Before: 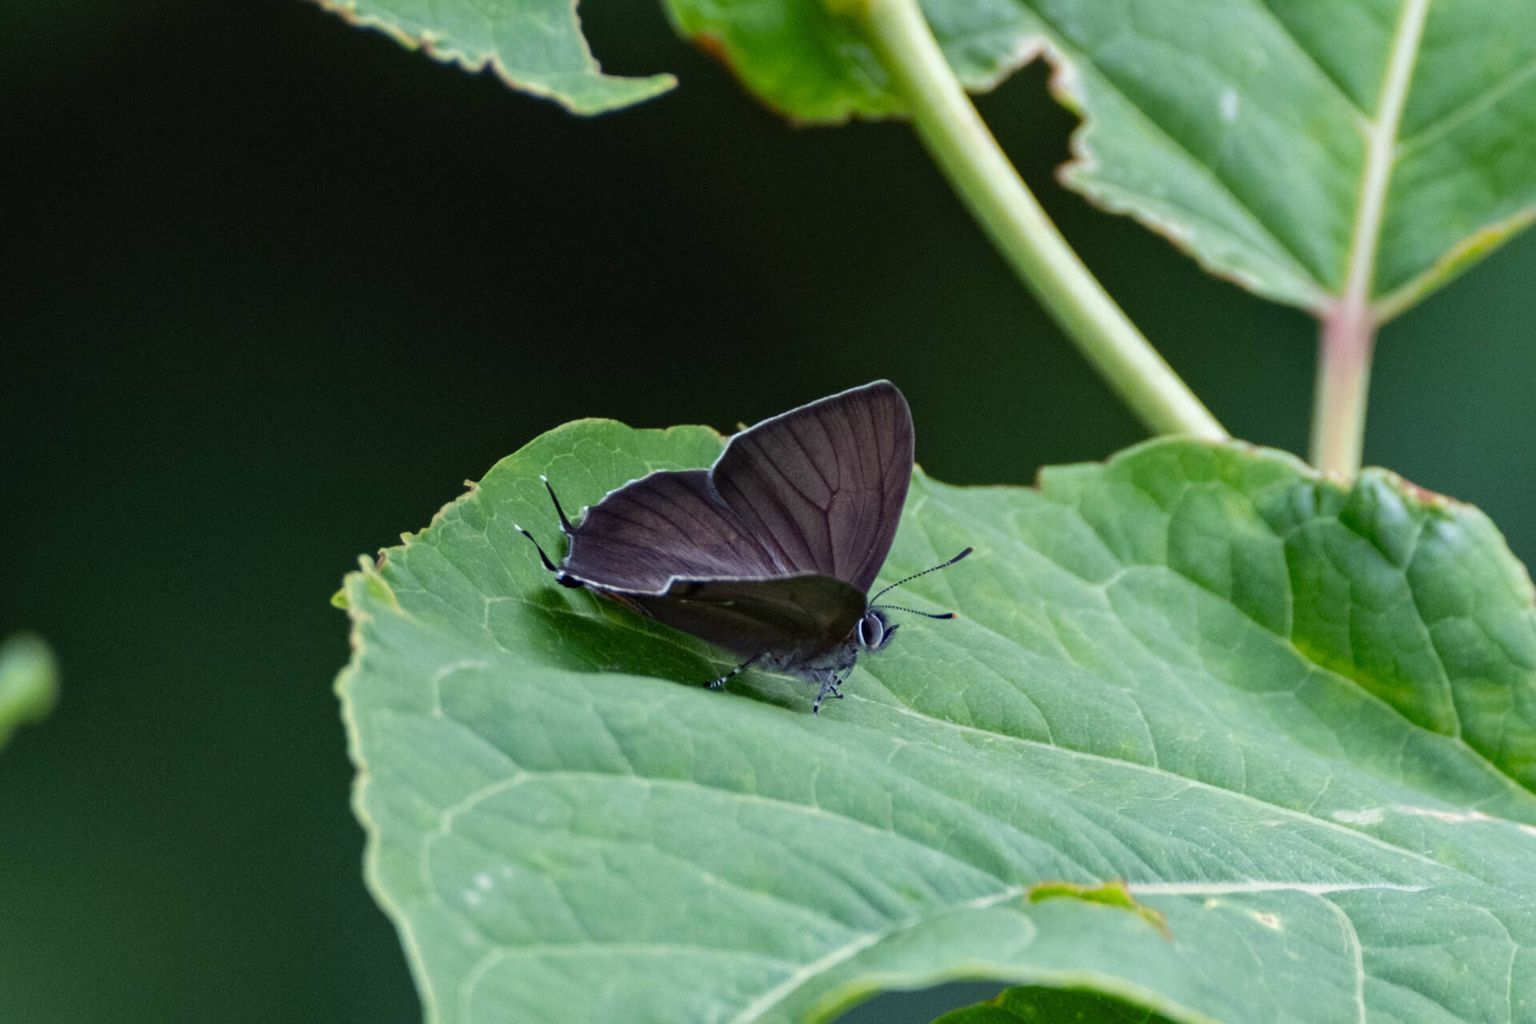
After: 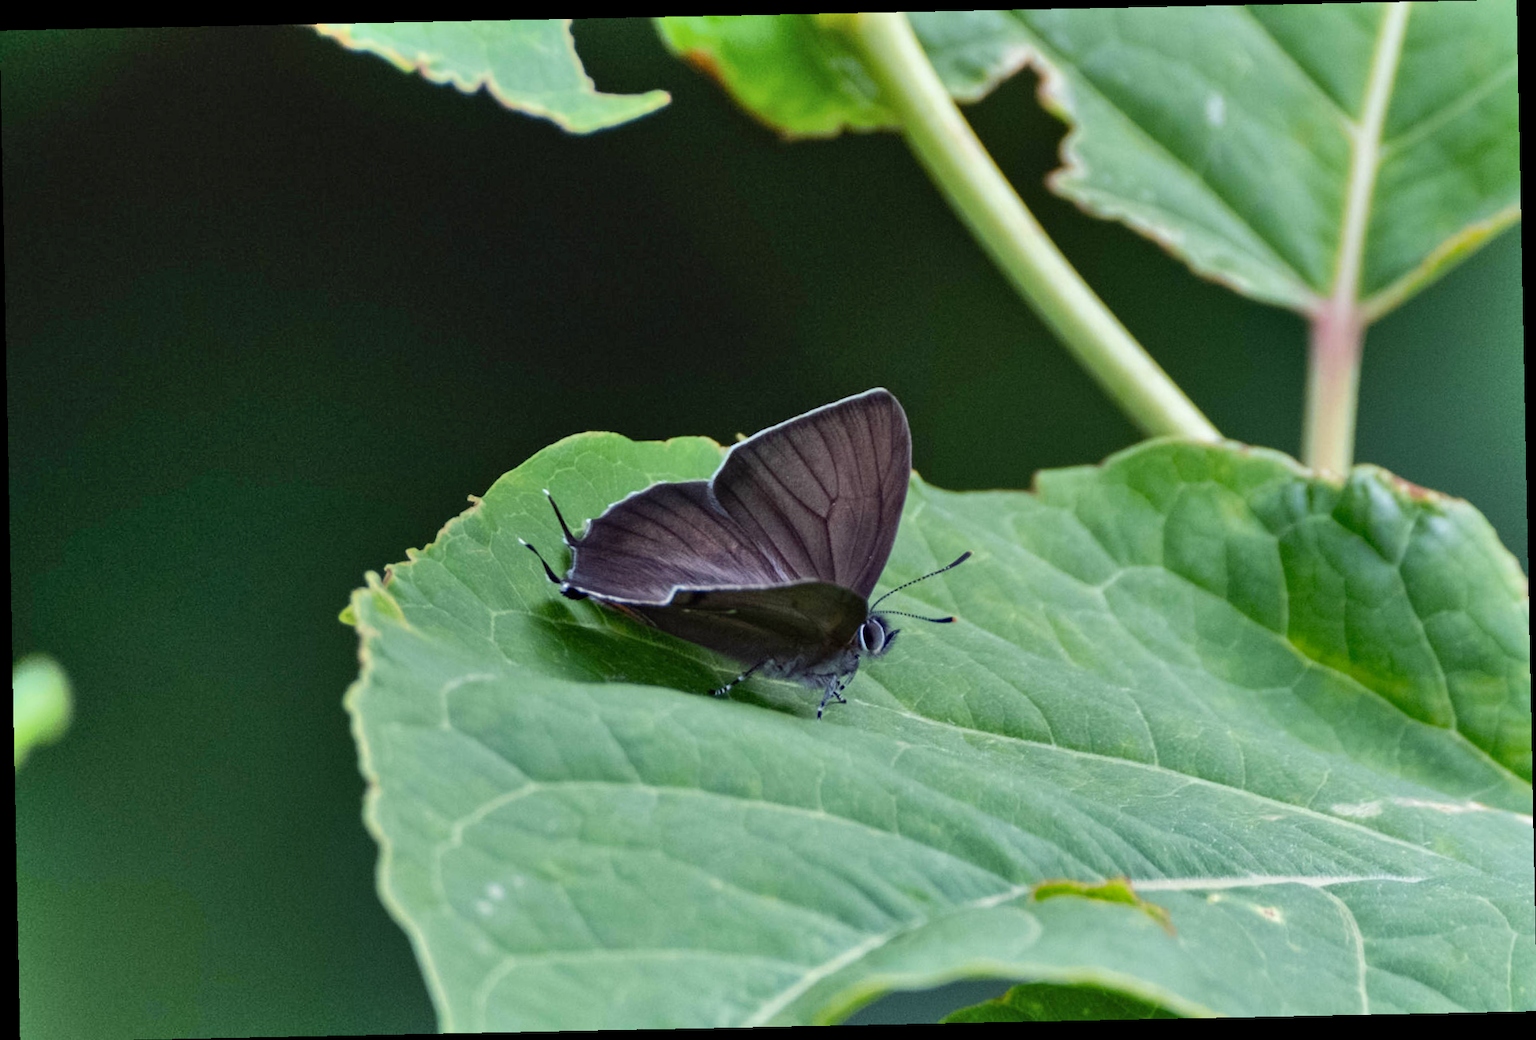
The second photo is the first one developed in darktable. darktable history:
rotate and perspective: rotation -1.17°, automatic cropping off
exposure: compensate highlight preservation false
contrast equalizer: y [[0.5 ×6], [0.5 ×6], [0.5, 0.5, 0.501, 0.545, 0.707, 0.863], [0 ×6], [0 ×6]]
shadows and highlights: shadows 53, soften with gaussian
